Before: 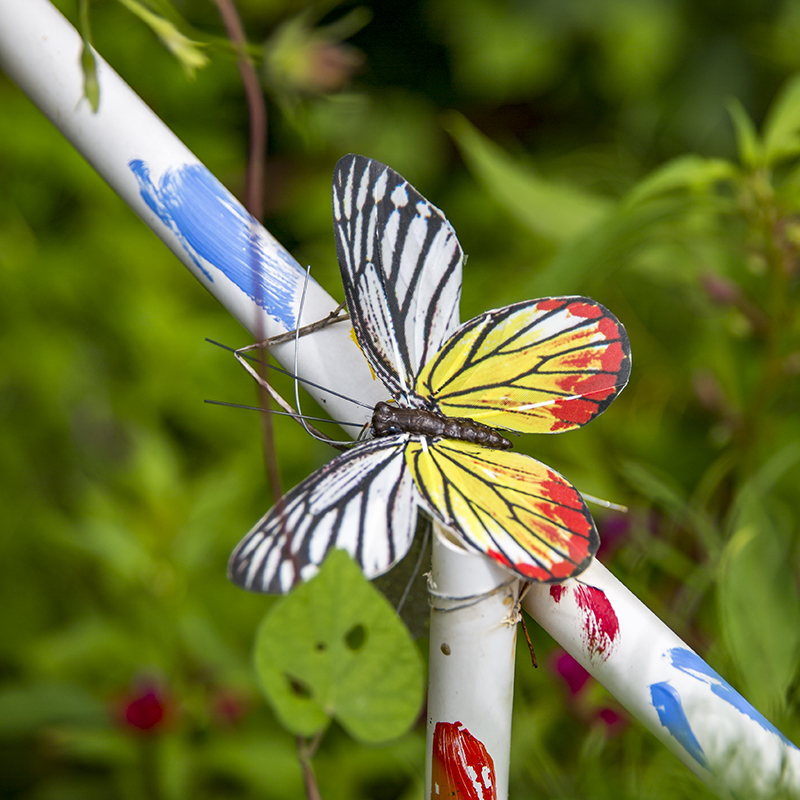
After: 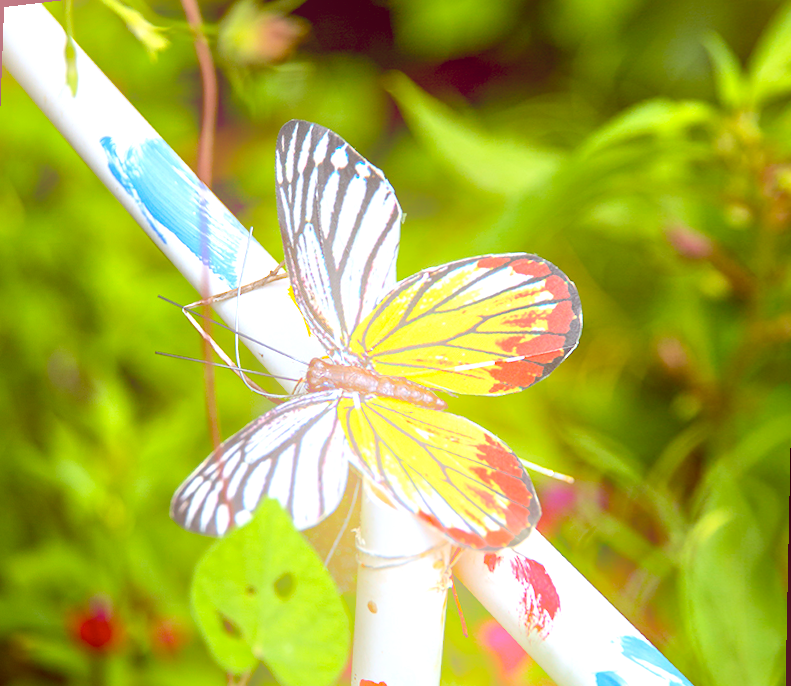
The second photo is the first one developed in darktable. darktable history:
bloom: on, module defaults
local contrast: mode bilateral grid, contrast 20, coarseness 50, detail 132%, midtone range 0.2
color balance: lift [1, 1.011, 0.999, 0.989], gamma [1.109, 1.045, 1.039, 0.955], gain [0.917, 0.936, 0.952, 1.064], contrast 2.32%, contrast fulcrum 19%, output saturation 101%
exposure: black level correction 0, exposure 0.95 EV, compensate exposure bias true, compensate highlight preservation false
rotate and perspective: rotation 1.69°, lens shift (vertical) -0.023, lens shift (horizontal) -0.291, crop left 0.025, crop right 0.988, crop top 0.092, crop bottom 0.842
